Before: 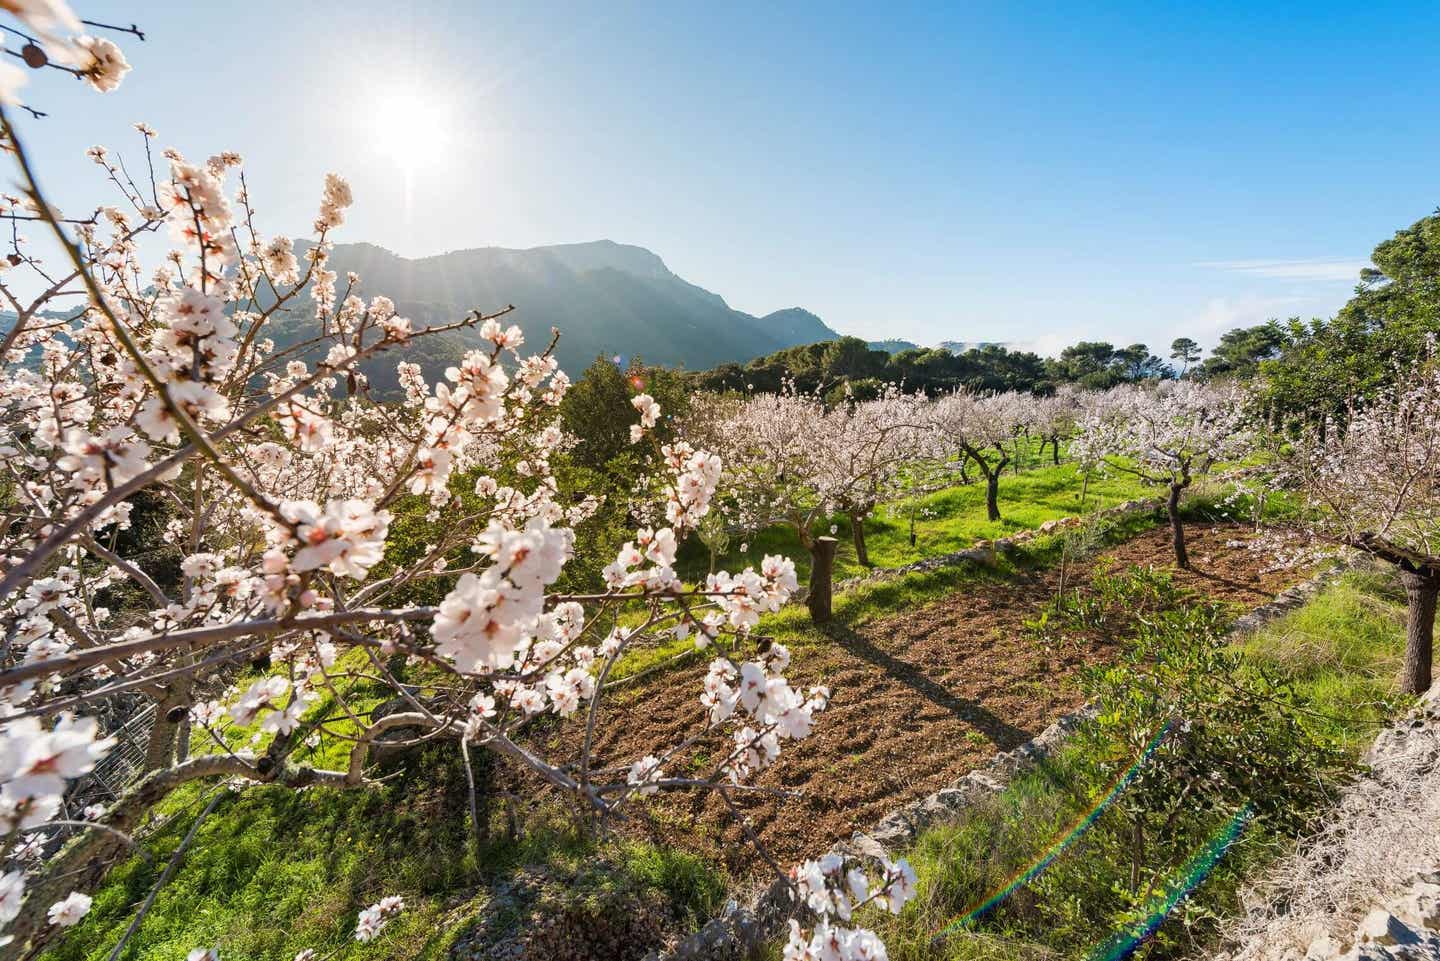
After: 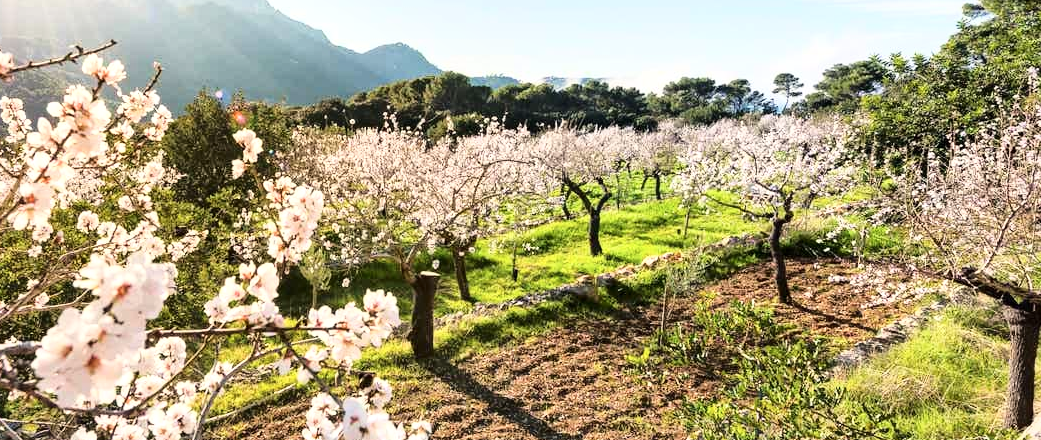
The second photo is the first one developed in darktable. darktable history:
local contrast: mode bilateral grid, contrast 20, coarseness 50, detail 149%, midtone range 0.2
crop and rotate: left 27.701%, top 27.597%, bottom 26.517%
base curve: curves: ch0 [(0, 0) (0.028, 0.03) (0.121, 0.232) (0.46, 0.748) (0.859, 0.968) (1, 1)]
color correction: highlights a* 0.827, highlights b* 2.84, saturation 1.1
contrast brightness saturation: saturation -0.179
